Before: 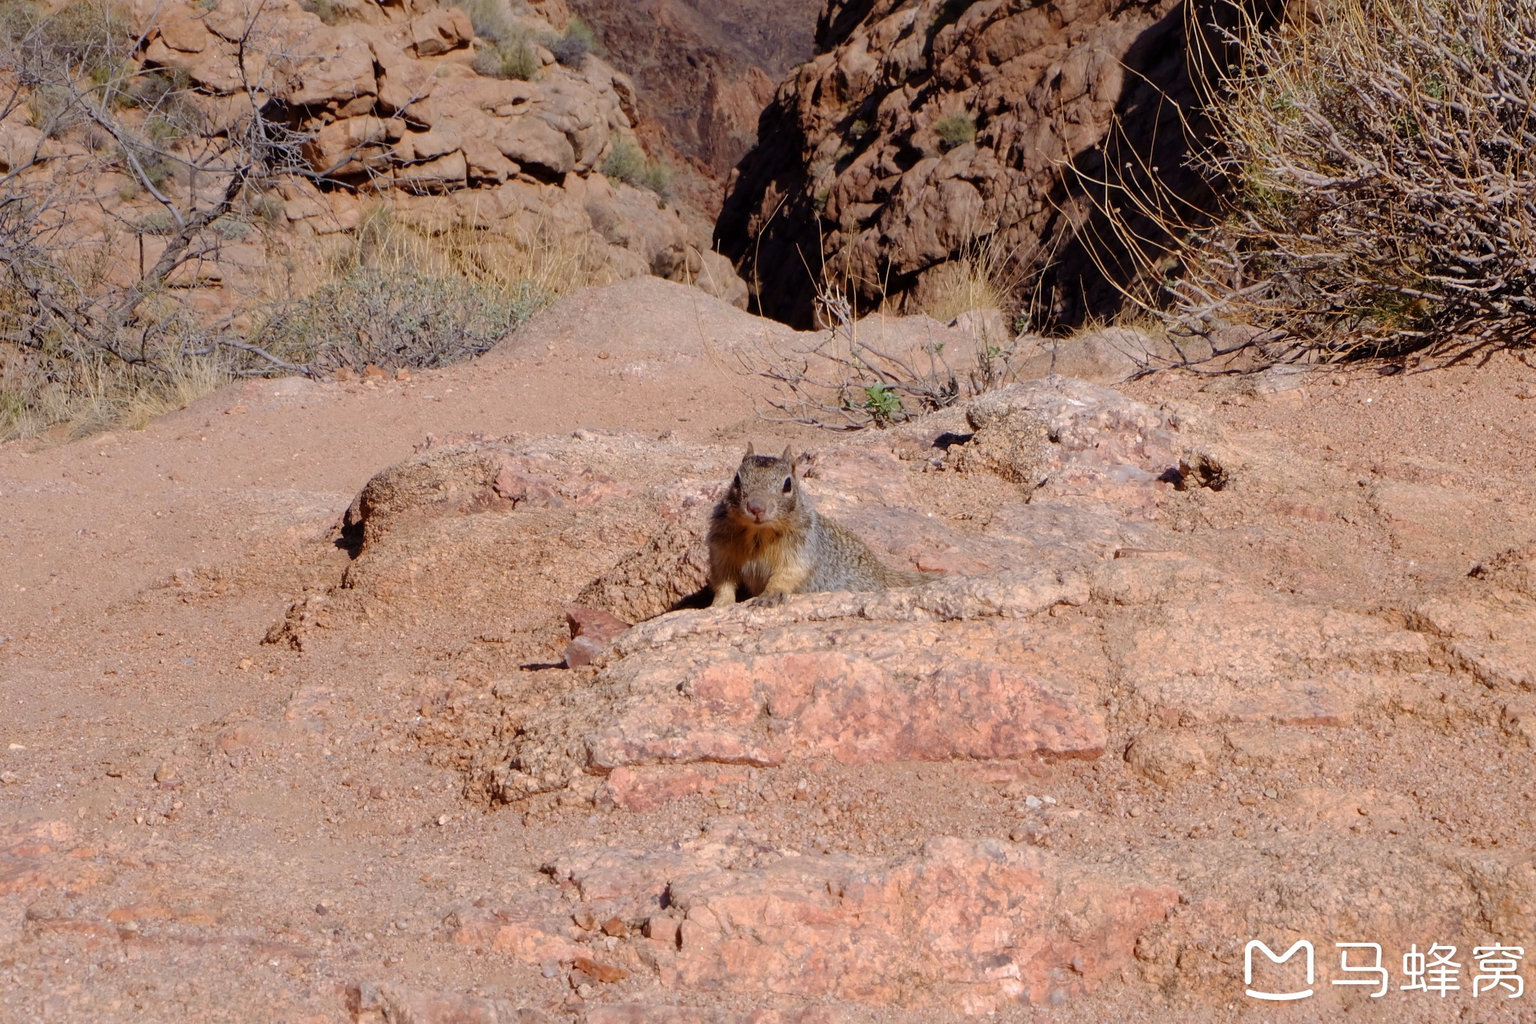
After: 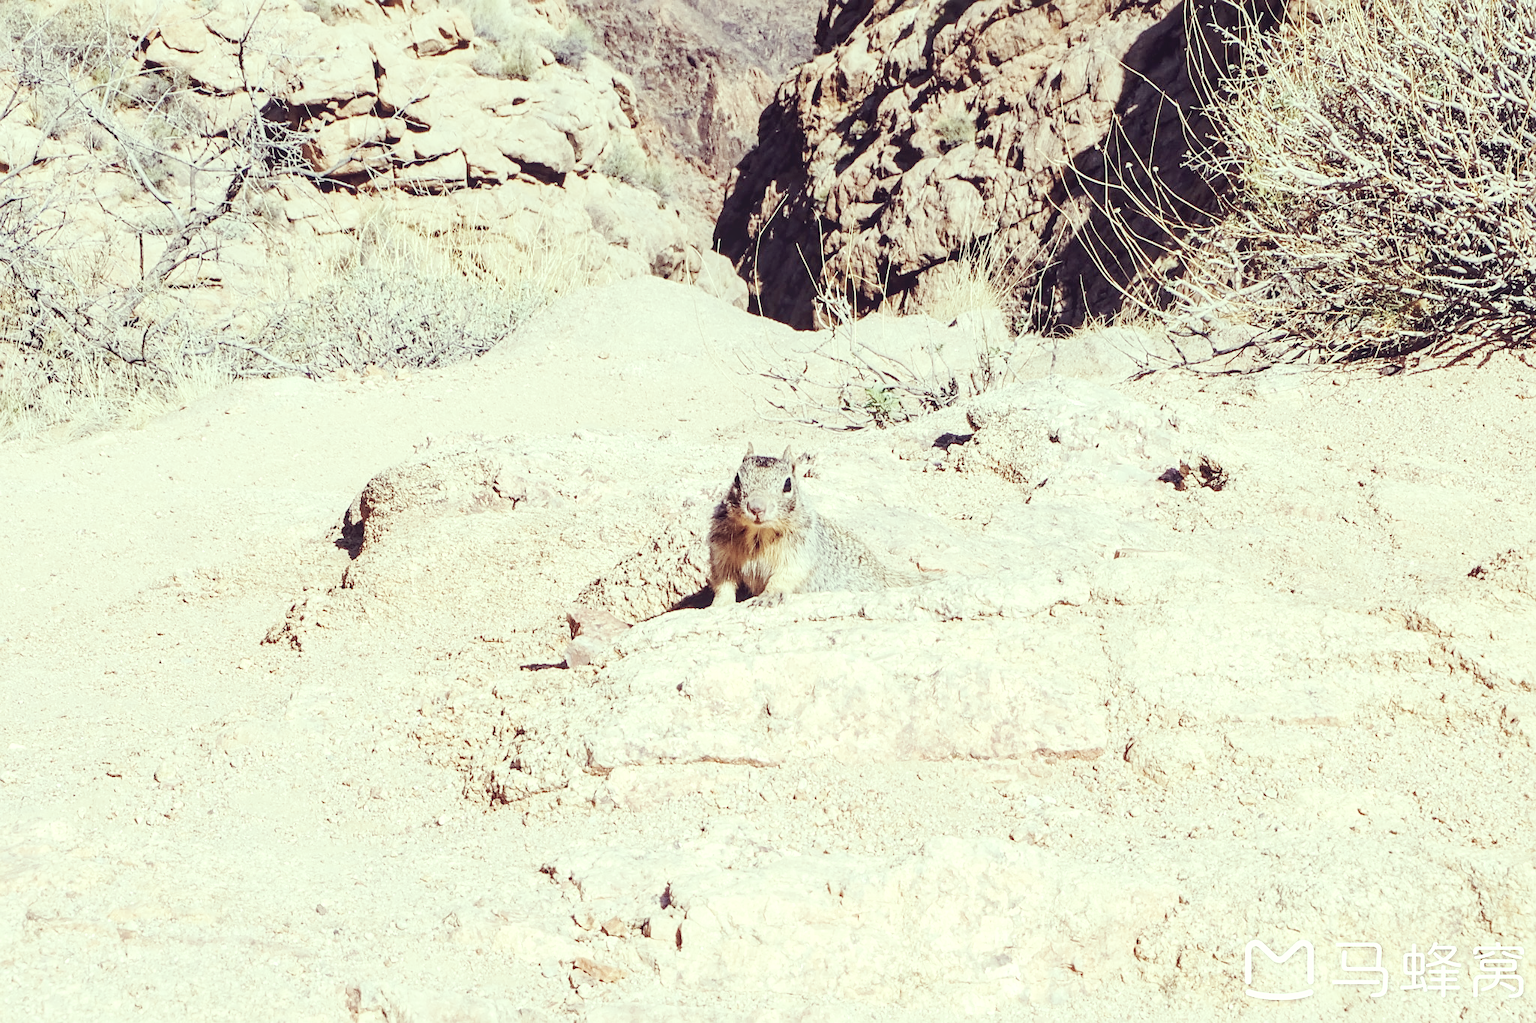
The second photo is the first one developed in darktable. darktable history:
sharpen: amount 0.48
contrast brightness saturation: contrast 0.096, brightness 0.029, saturation 0.092
color correction: highlights a* -20.83, highlights b* 20.12, shadows a* 19.55, shadows b* -21.13, saturation 0.448
color zones: curves: ch0 [(0.25, 0.5) (0.636, 0.25) (0.75, 0.5)]
local contrast: on, module defaults
base curve: curves: ch0 [(0, 0.007) (0.028, 0.063) (0.121, 0.311) (0.46, 0.743) (0.859, 0.957) (1, 1)], preserve colors none
exposure: black level correction 0.001, exposure 1.131 EV, compensate highlight preservation false
